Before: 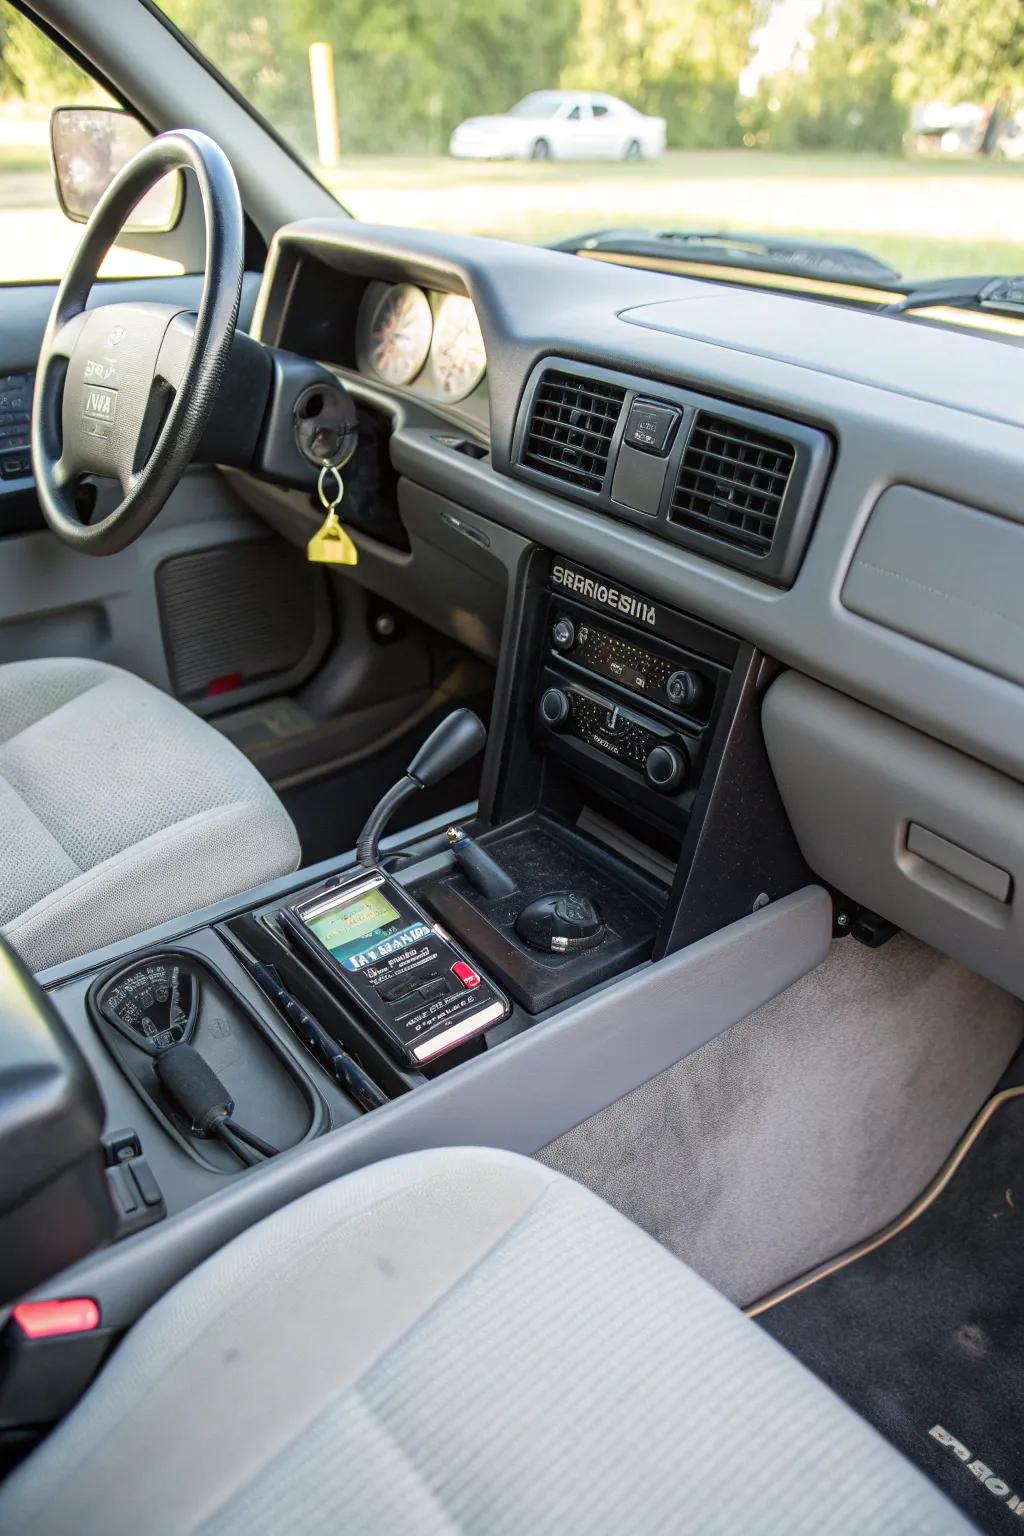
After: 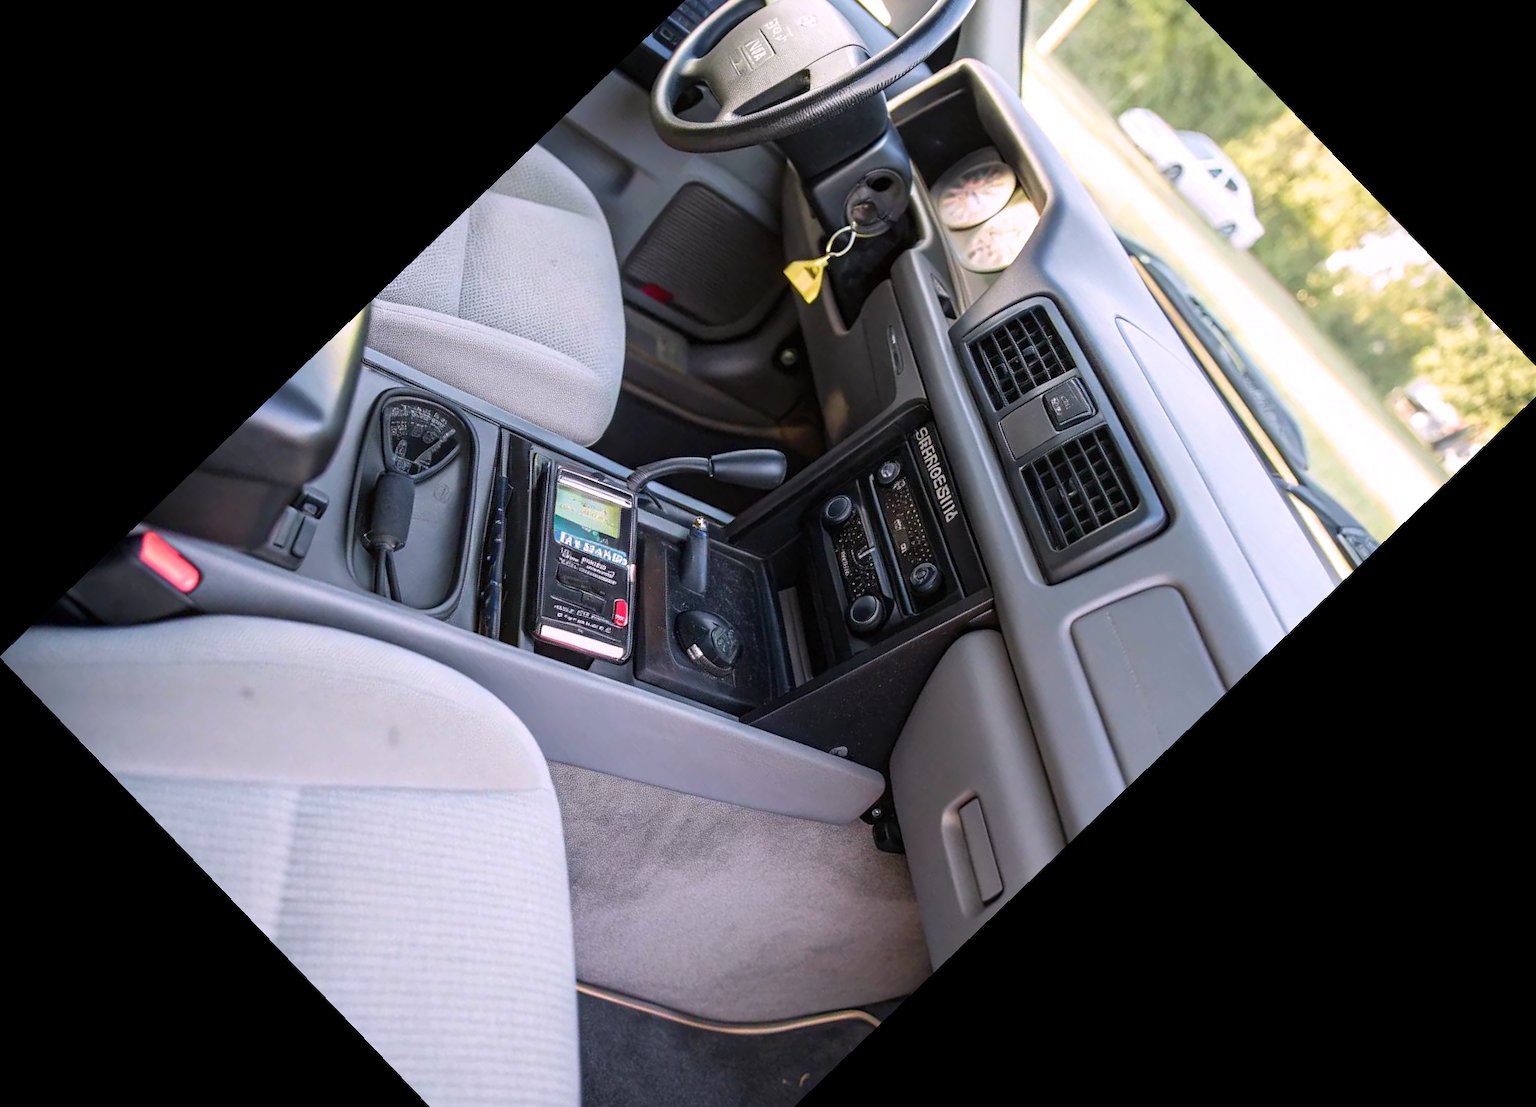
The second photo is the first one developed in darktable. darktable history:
white balance: red 1.05, blue 1.072
crop and rotate: angle -46.26°, top 16.234%, right 0.912%, bottom 11.704%
